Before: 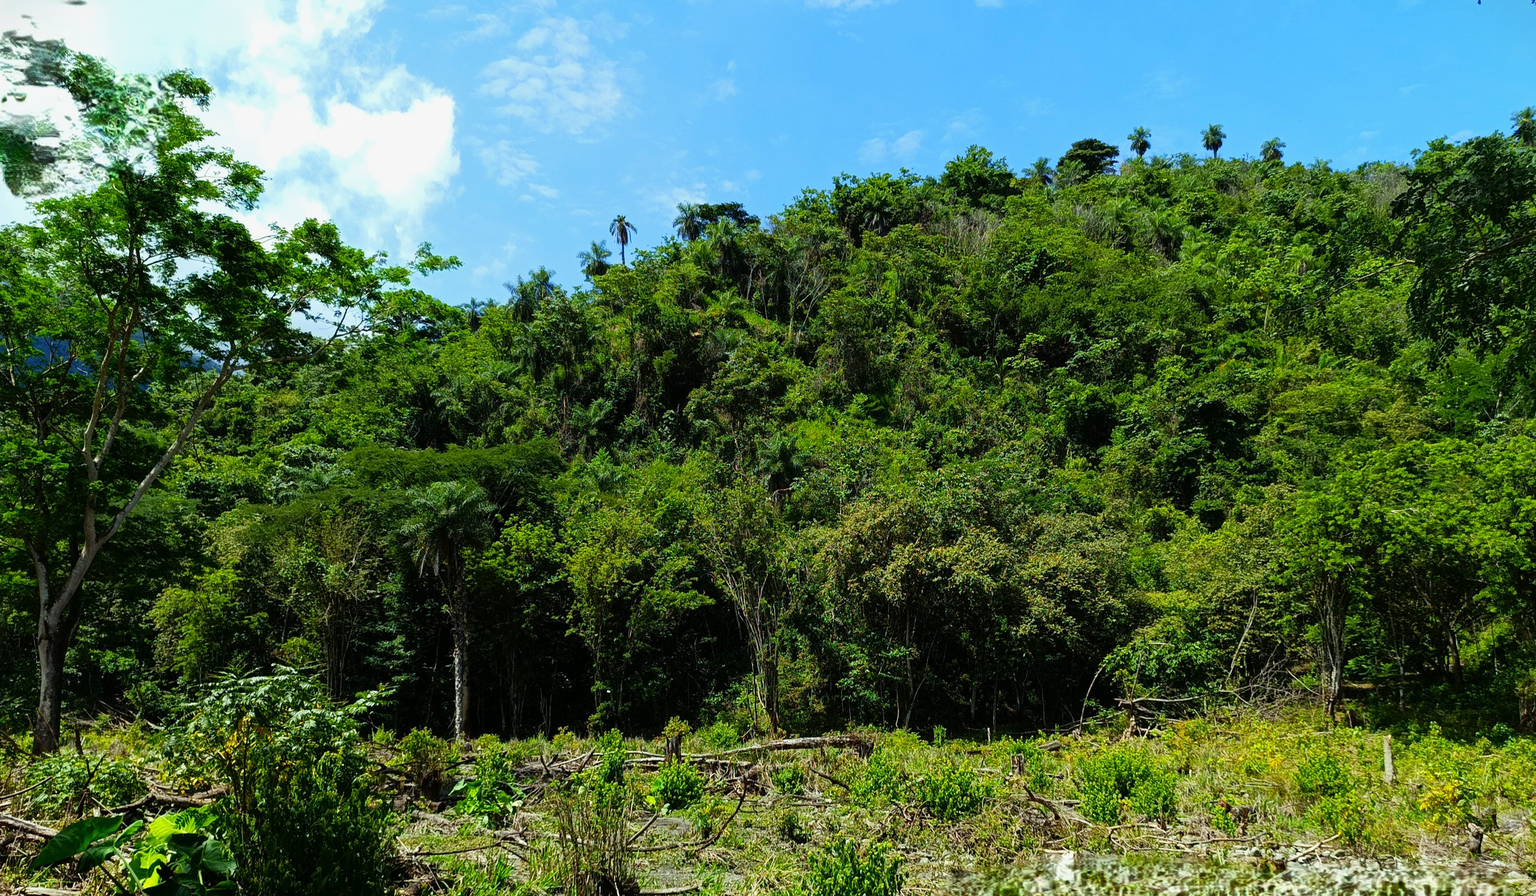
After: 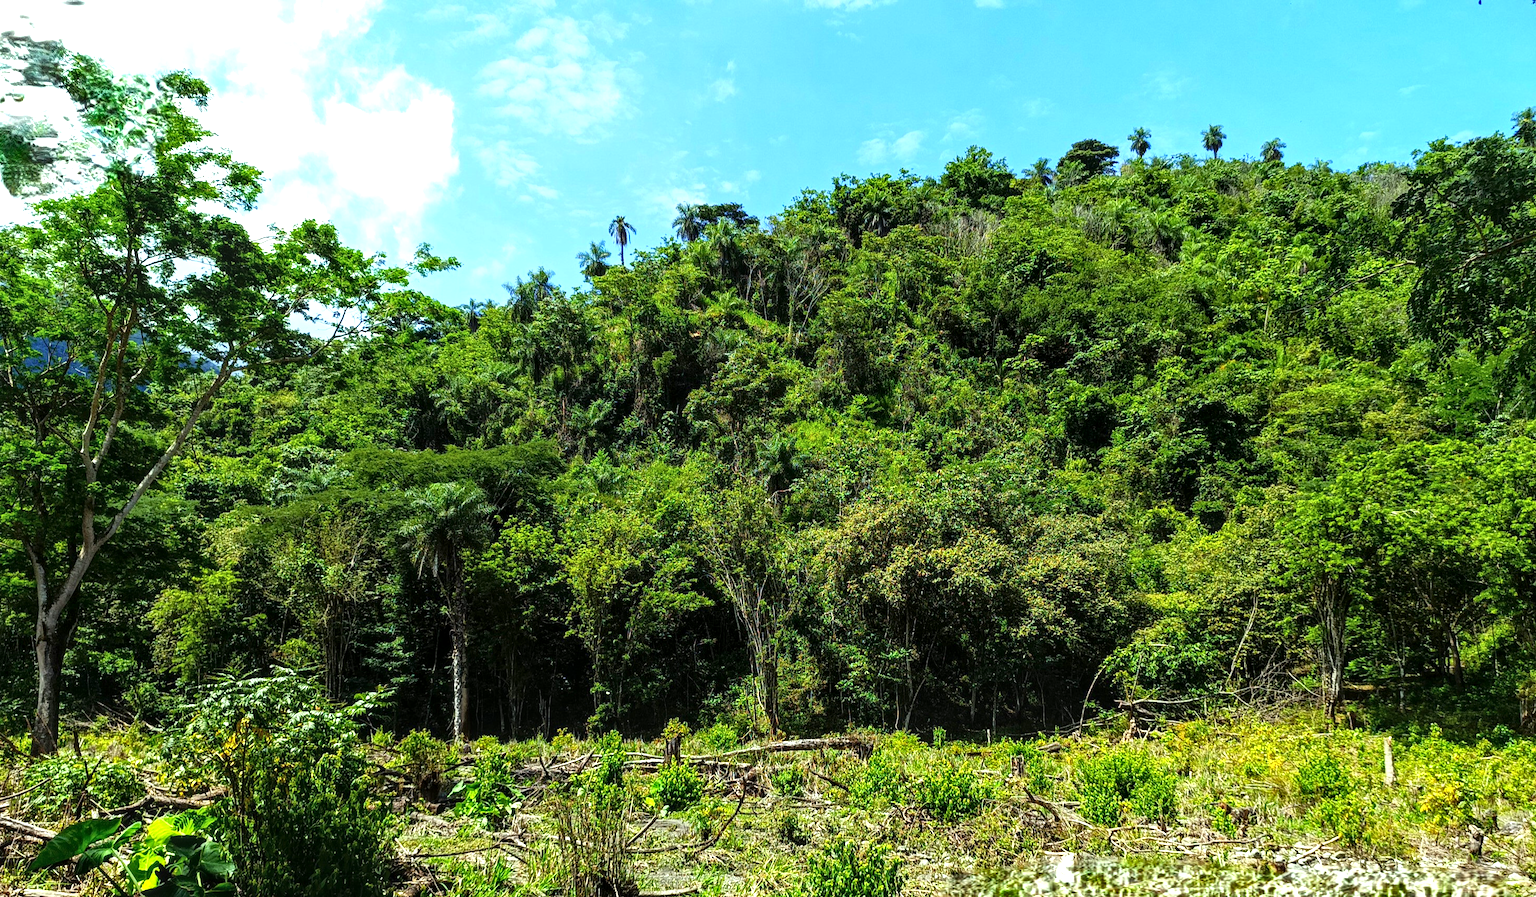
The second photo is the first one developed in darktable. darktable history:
crop and rotate: left 0.153%, bottom 0.006%
exposure: black level correction 0, exposure 0.697 EV, compensate highlight preservation false
local contrast: detail 130%
